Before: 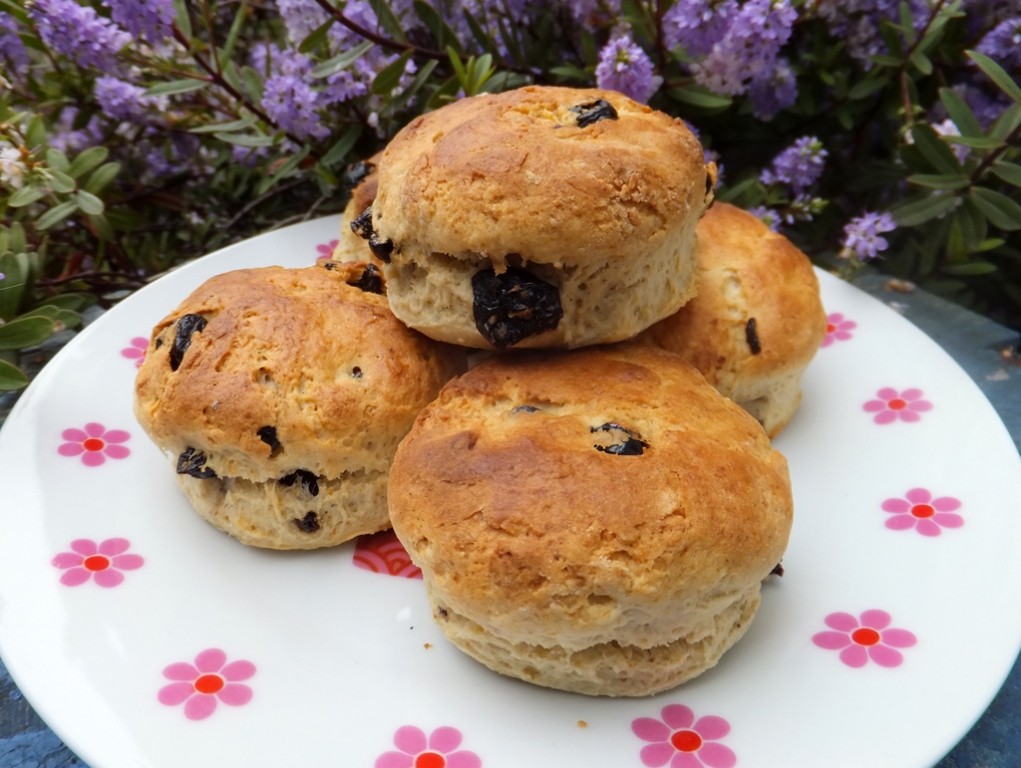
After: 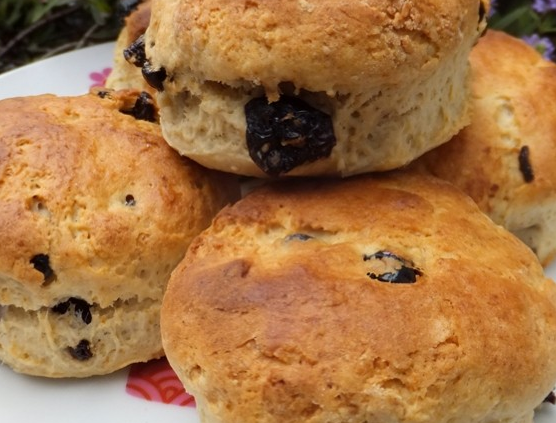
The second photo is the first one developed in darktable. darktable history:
crop and rotate: left 22.312%, top 22.485%, right 23.152%, bottom 22.378%
